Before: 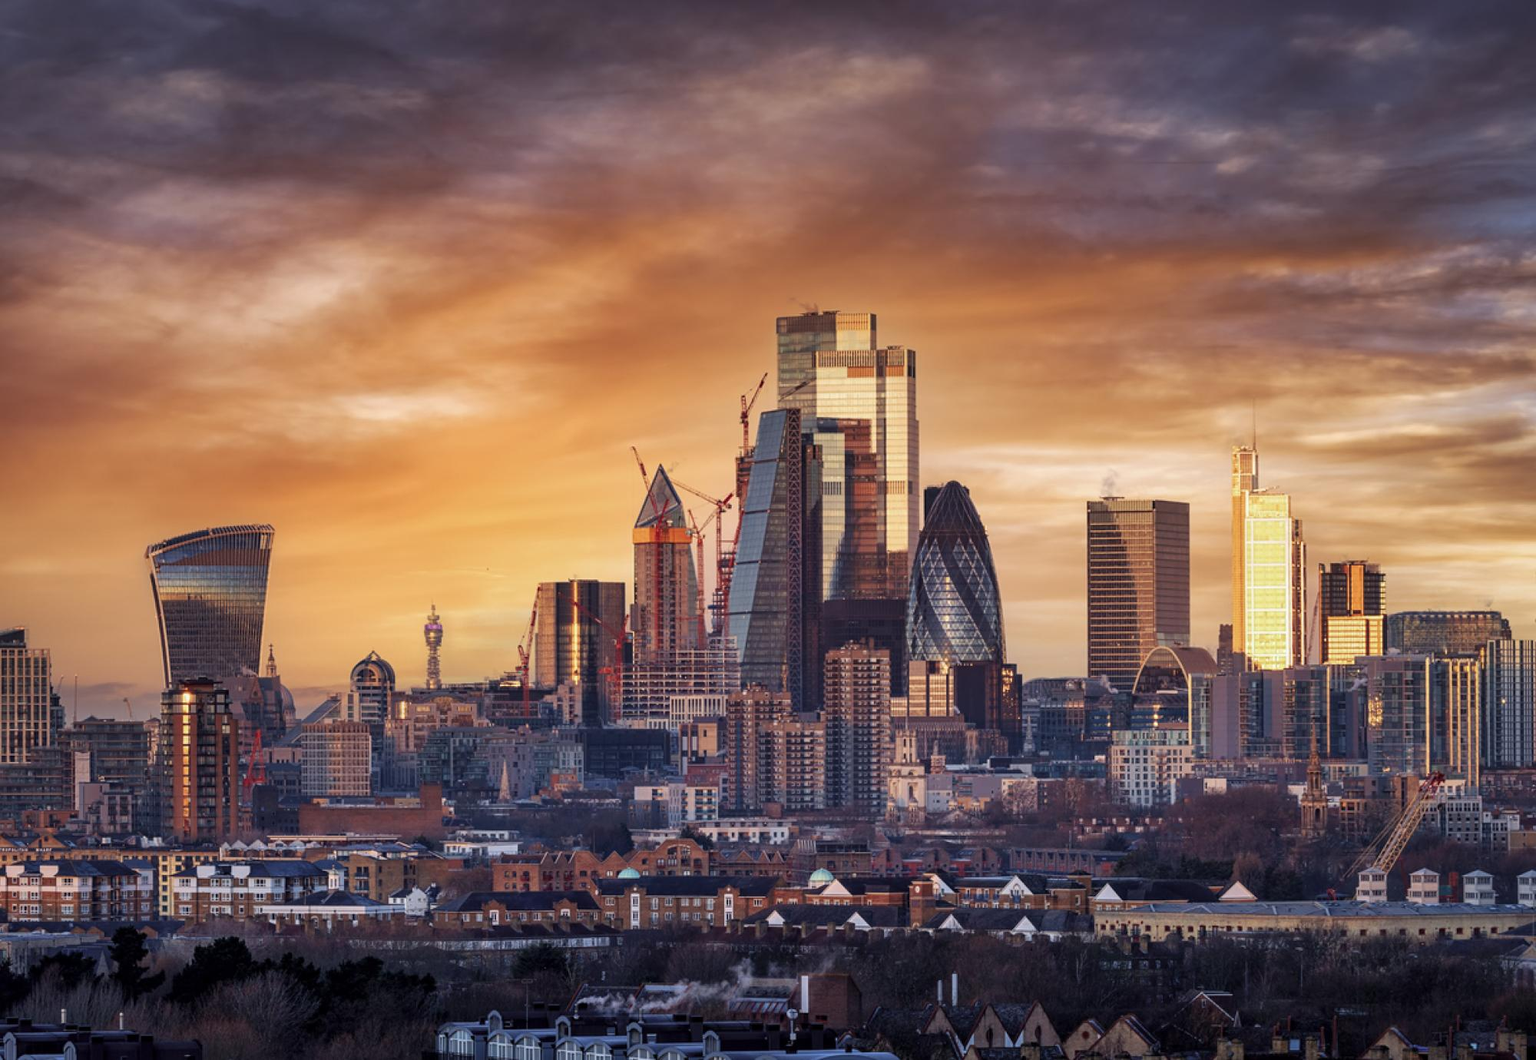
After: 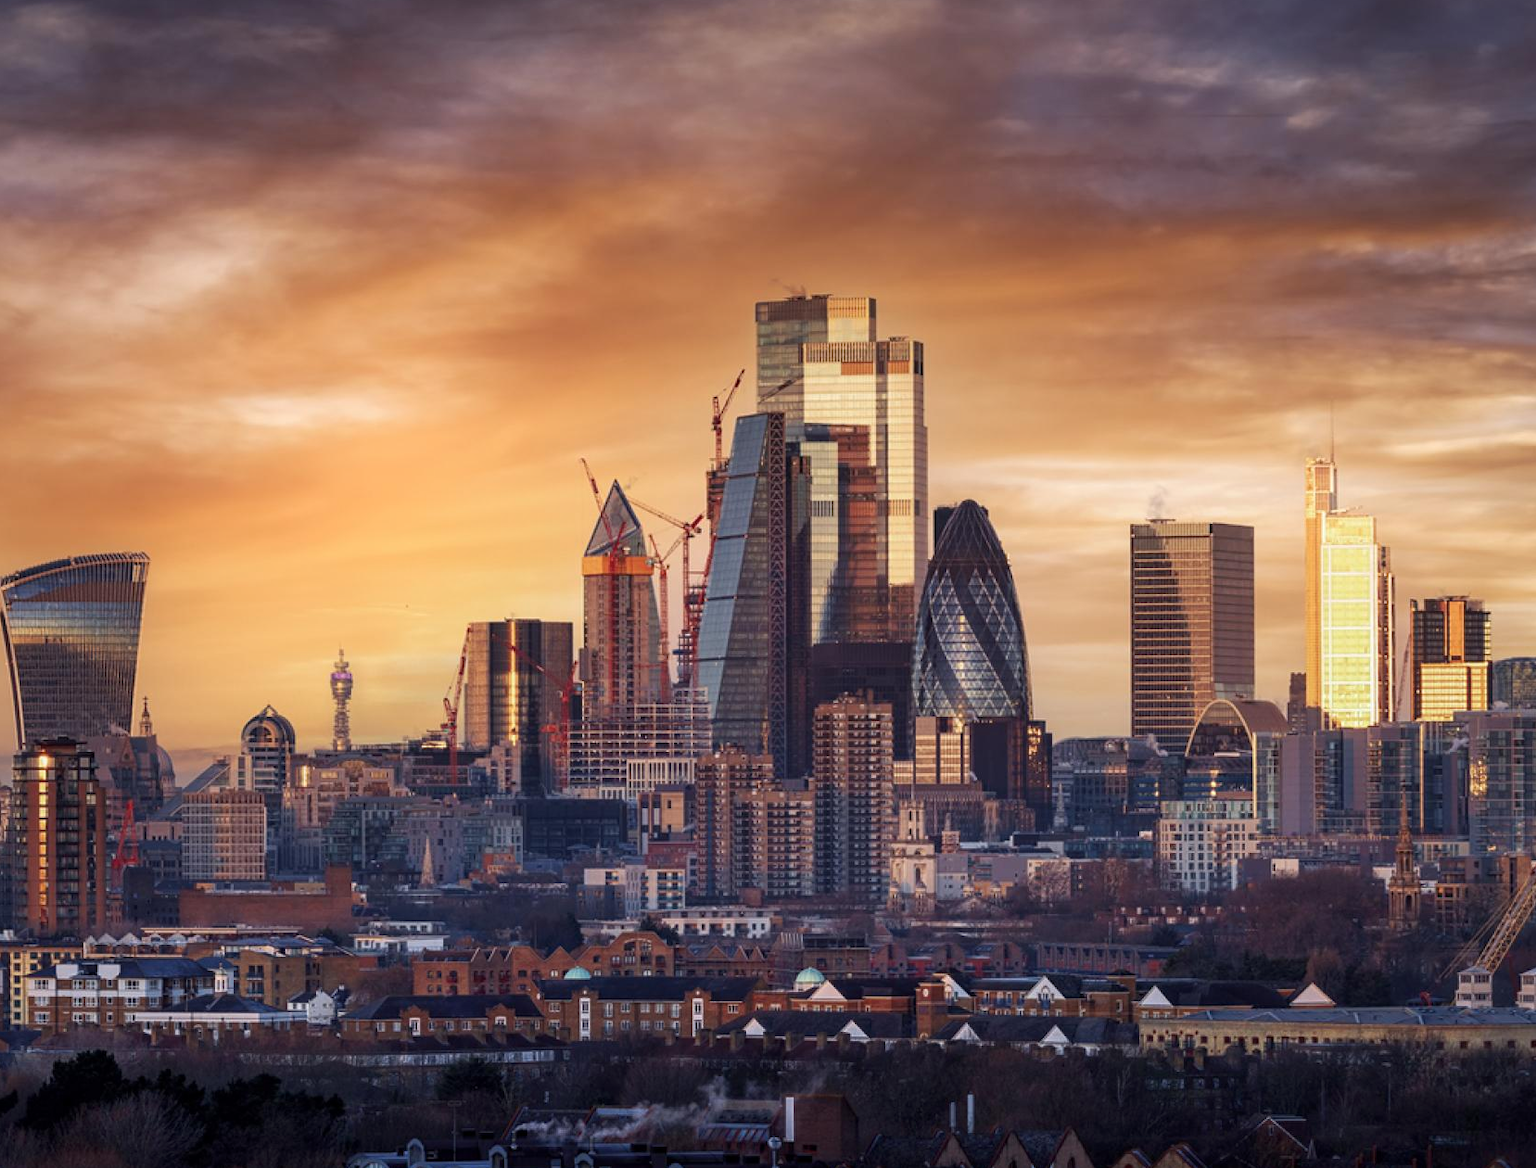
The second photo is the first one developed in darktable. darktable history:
crop: left 9.807%, top 6.339%, right 7.322%, bottom 2.267%
shadows and highlights: shadows -38.45, highlights 62.79, soften with gaussian
